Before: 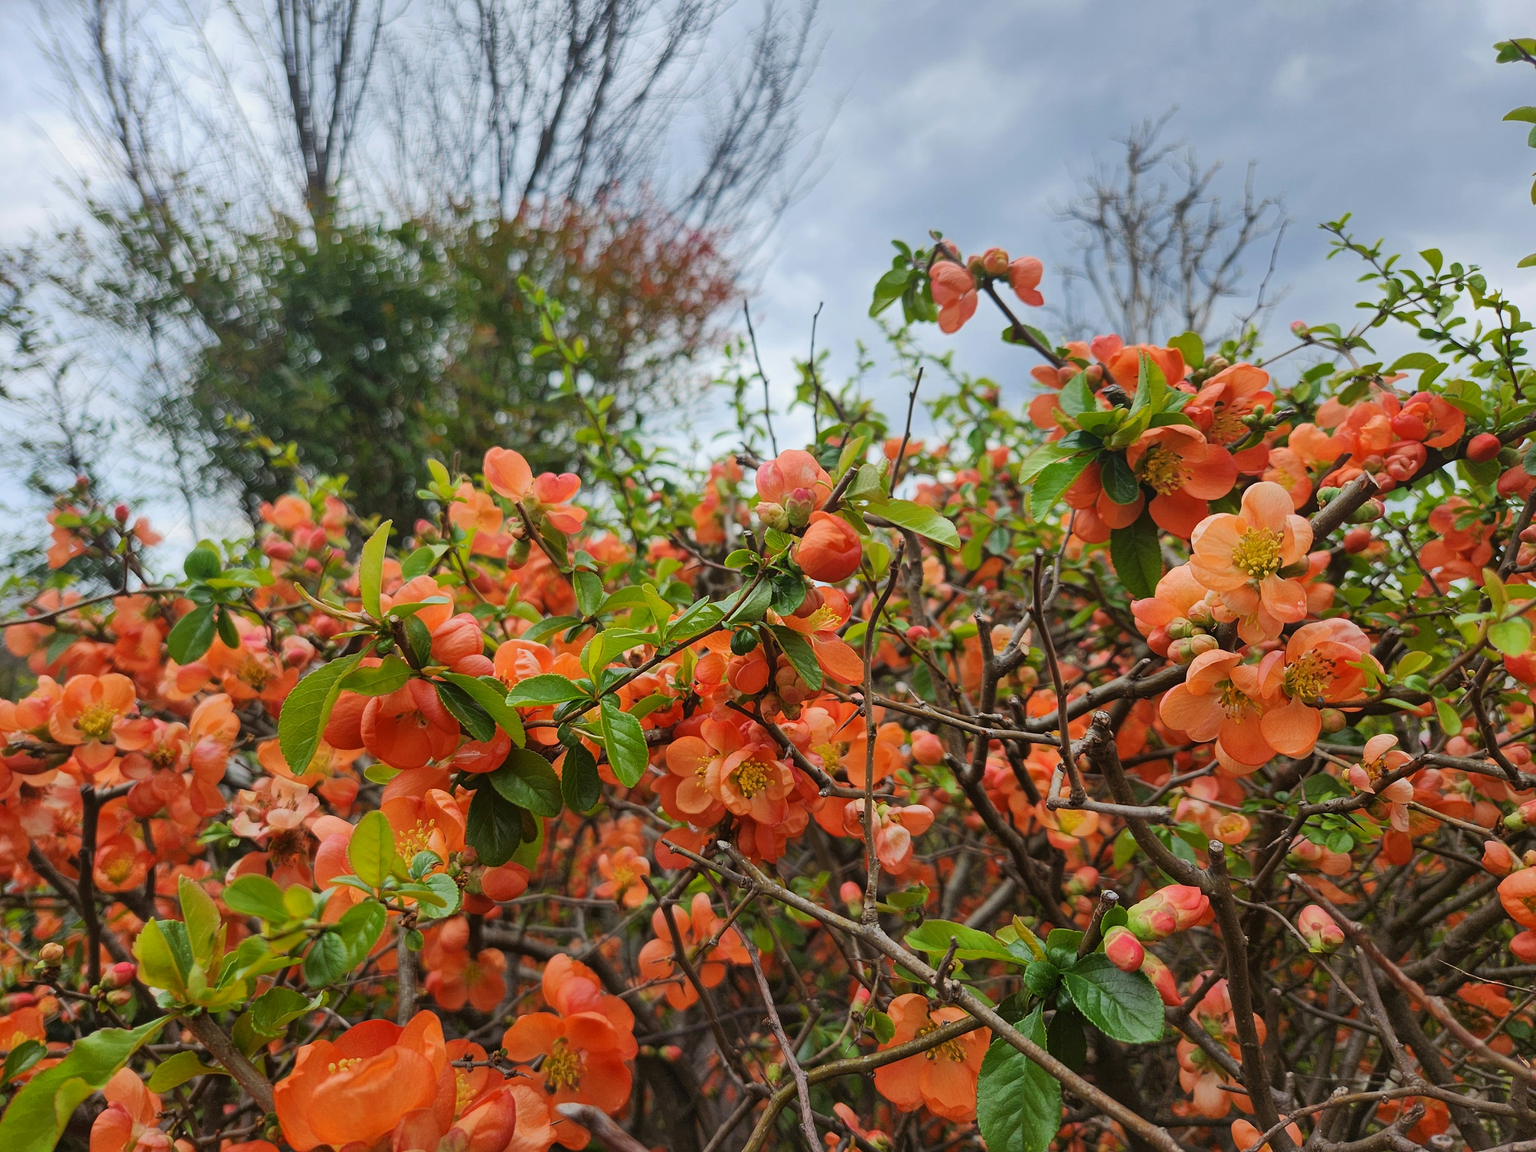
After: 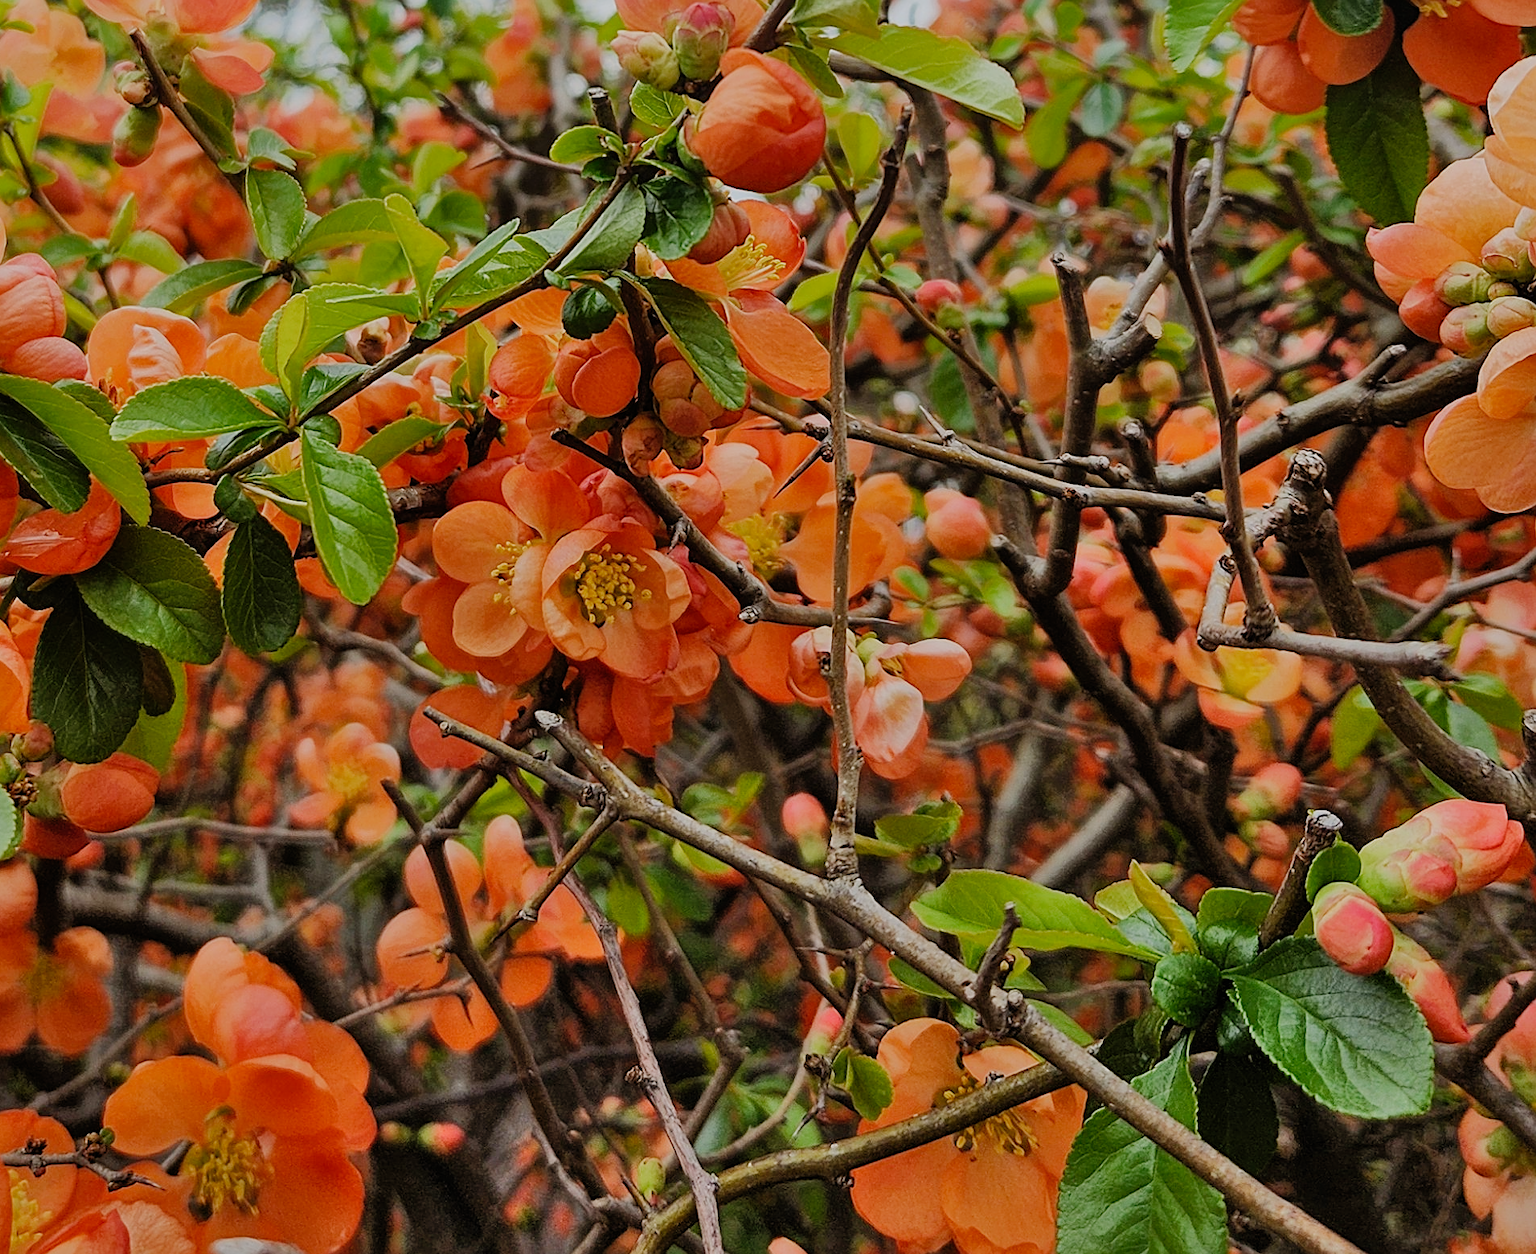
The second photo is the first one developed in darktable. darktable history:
filmic rgb: black relative exposure -7.65 EV, white relative exposure 4.56 EV, hardness 3.61, preserve chrominance no, color science v5 (2021)
shadows and highlights: soften with gaussian
crop: left 29.374%, top 42.284%, right 20.857%, bottom 3.513%
sharpen: on, module defaults
